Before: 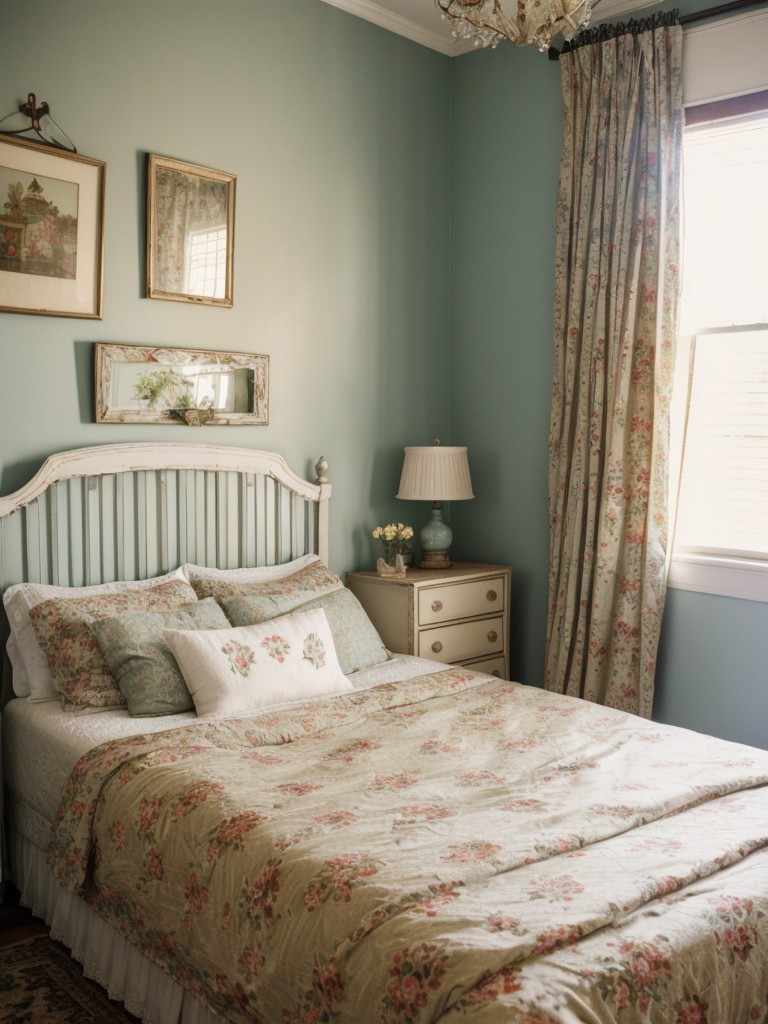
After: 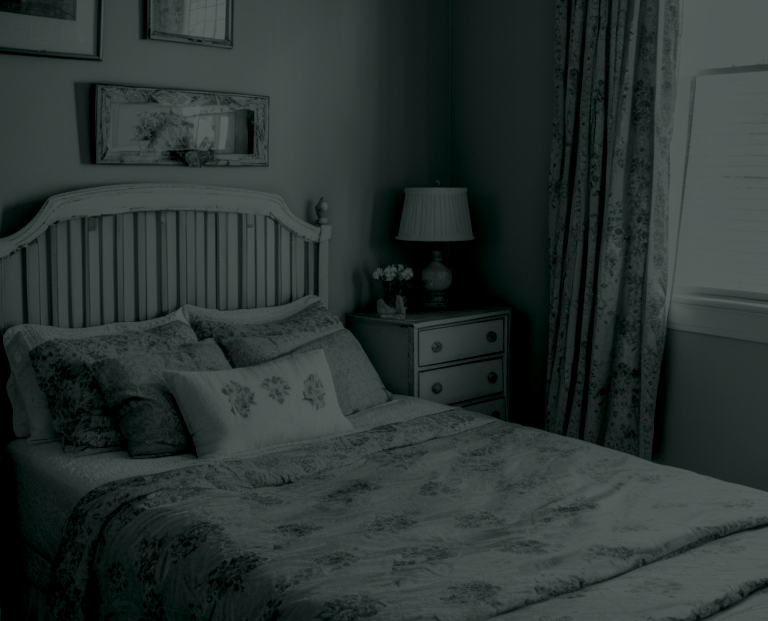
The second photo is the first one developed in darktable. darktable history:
local contrast: highlights 35%, detail 135%
crop and rotate: top 25.357%, bottom 13.942%
colorize: hue 90°, saturation 19%, lightness 1.59%, version 1
